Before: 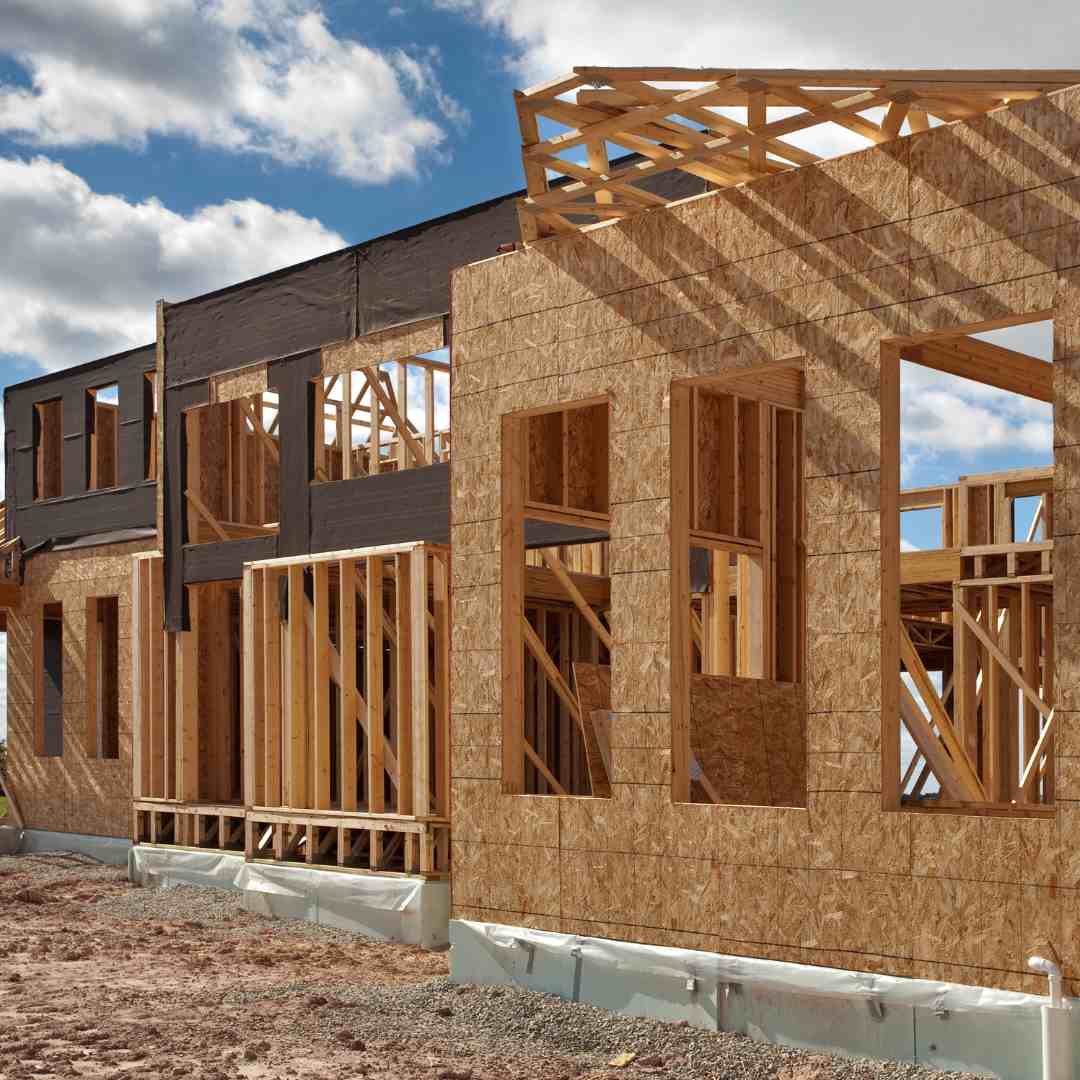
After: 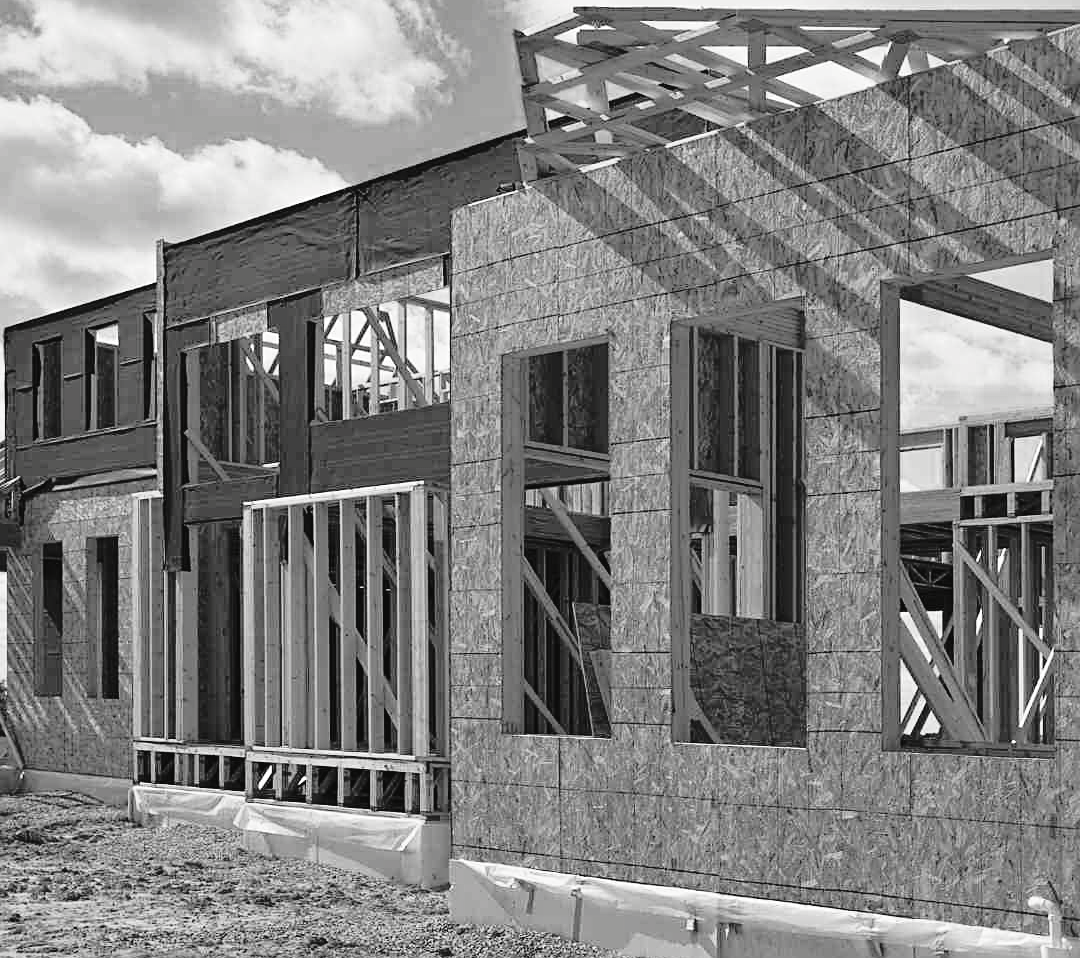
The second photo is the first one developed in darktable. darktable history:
crop and rotate: top 5.609%, bottom 5.609%
sharpen: on, module defaults
tone curve: curves: ch0 [(0, 0.029) (0.168, 0.142) (0.359, 0.44) (0.469, 0.544) (0.634, 0.722) (0.858, 0.903) (1, 0.968)]; ch1 [(0, 0) (0.437, 0.453) (0.472, 0.47) (0.502, 0.502) (0.54, 0.534) (0.57, 0.592) (0.618, 0.66) (0.699, 0.749) (0.859, 0.899) (1, 1)]; ch2 [(0, 0) (0.33, 0.301) (0.421, 0.443) (0.476, 0.498) (0.505, 0.503) (0.547, 0.557) (0.586, 0.634) (0.608, 0.676) (1, 1)], color space Lab, independent channels, preserve colors none
color calibration: output gray [0.25, 0.35, 0.4, 0], x 0.383, y 0.372, temperature 3905.17 K
